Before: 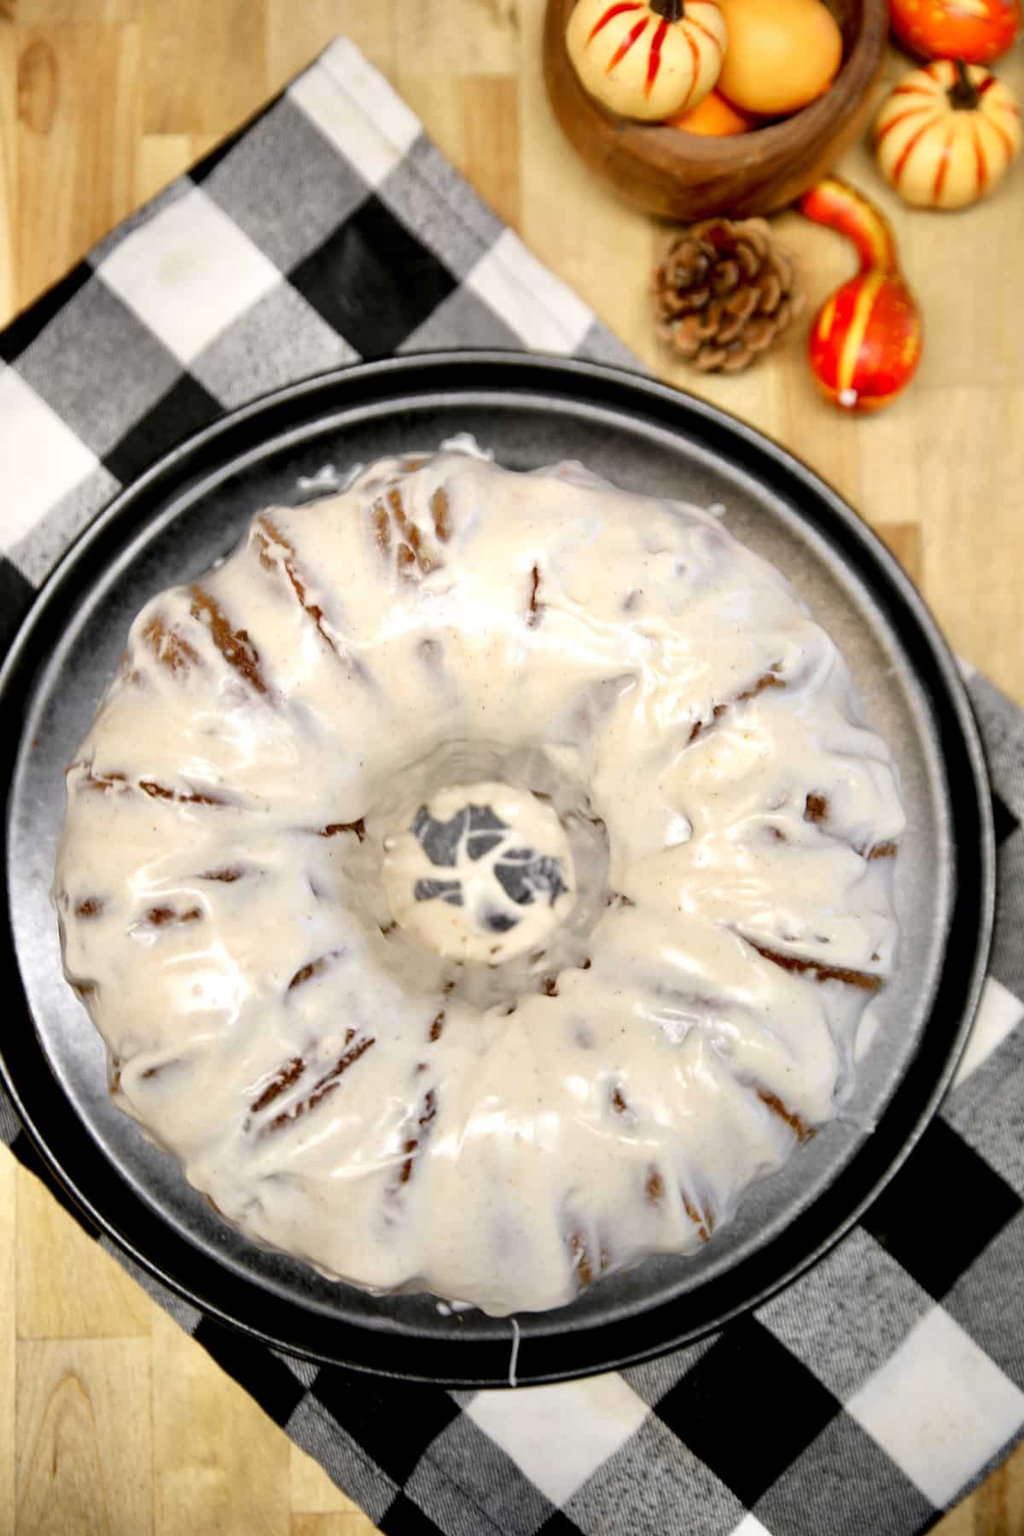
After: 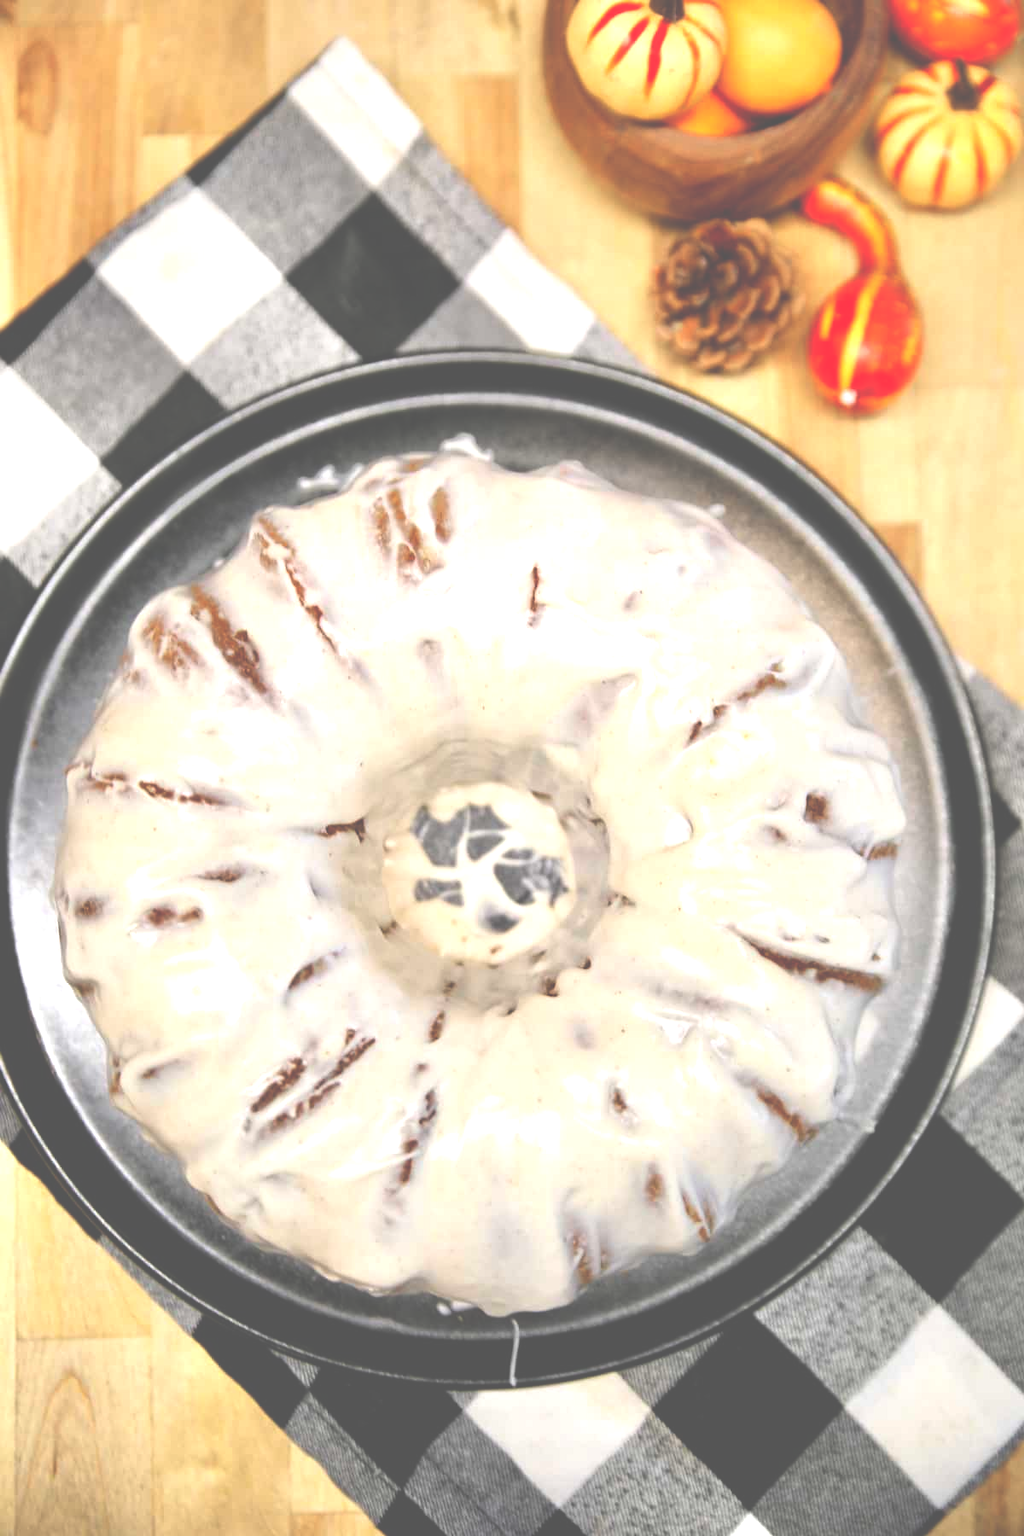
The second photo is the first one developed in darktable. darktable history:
white balance: emerald 1
exposure: black level correction -0.071, exposure 0.5 EV, compensate highlight preservation false
